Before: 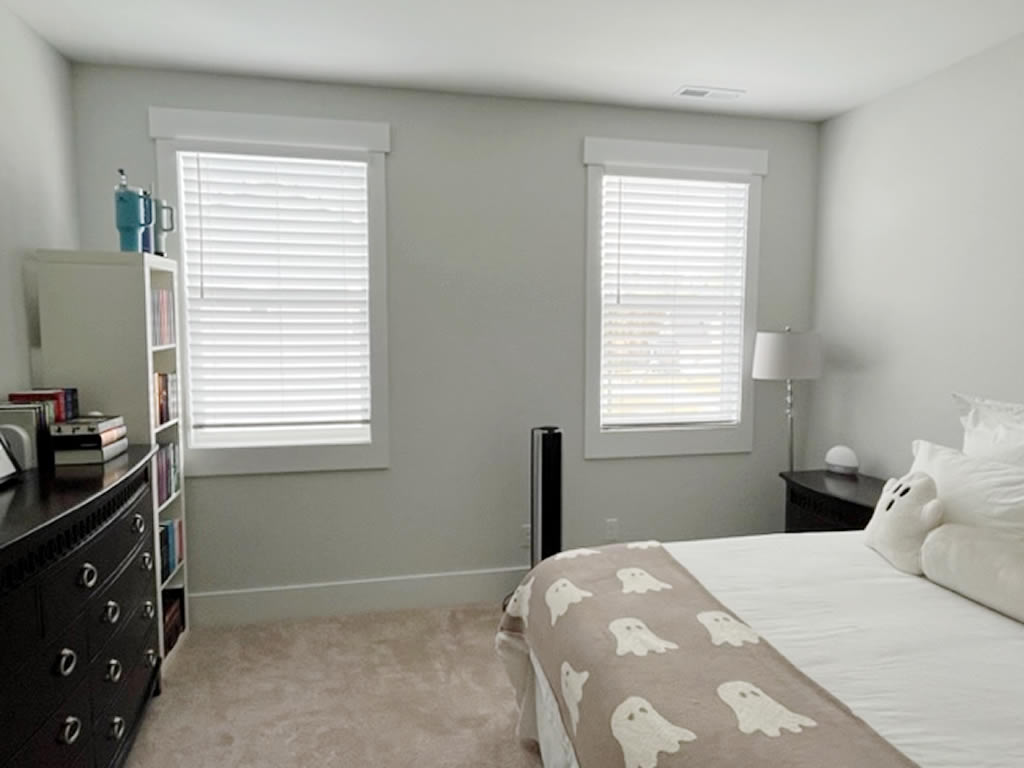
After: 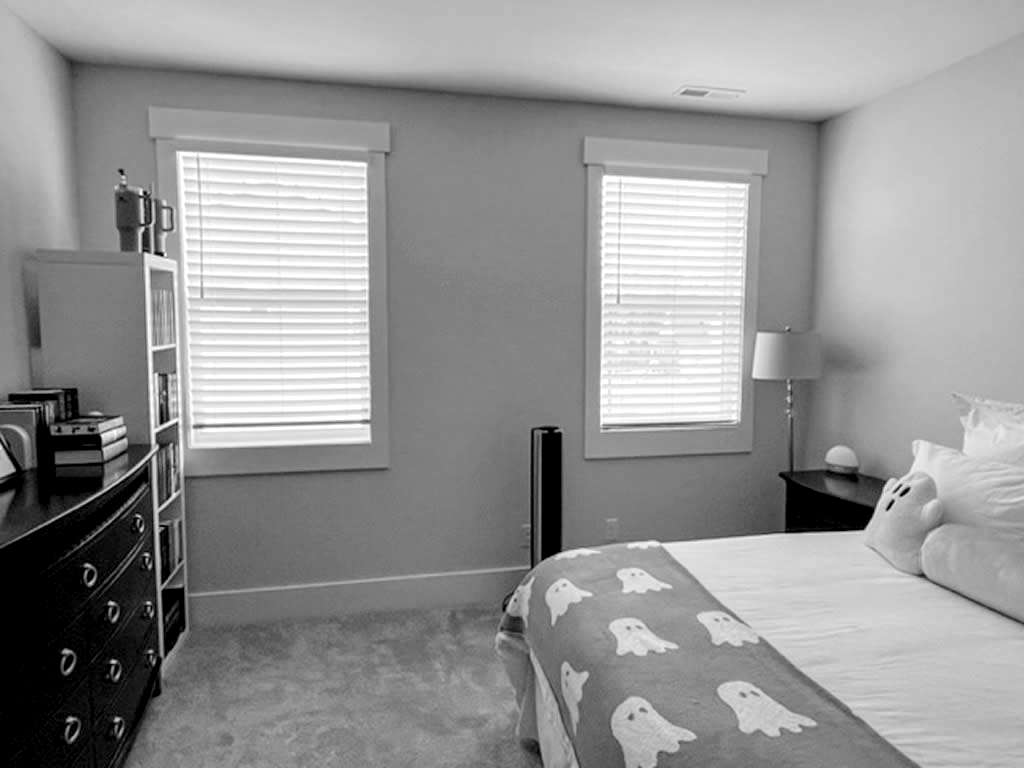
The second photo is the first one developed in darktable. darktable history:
local contrast: highlights 60%, shadows 60%, detail 160%
monochrome: a -74.22, b 78.2
